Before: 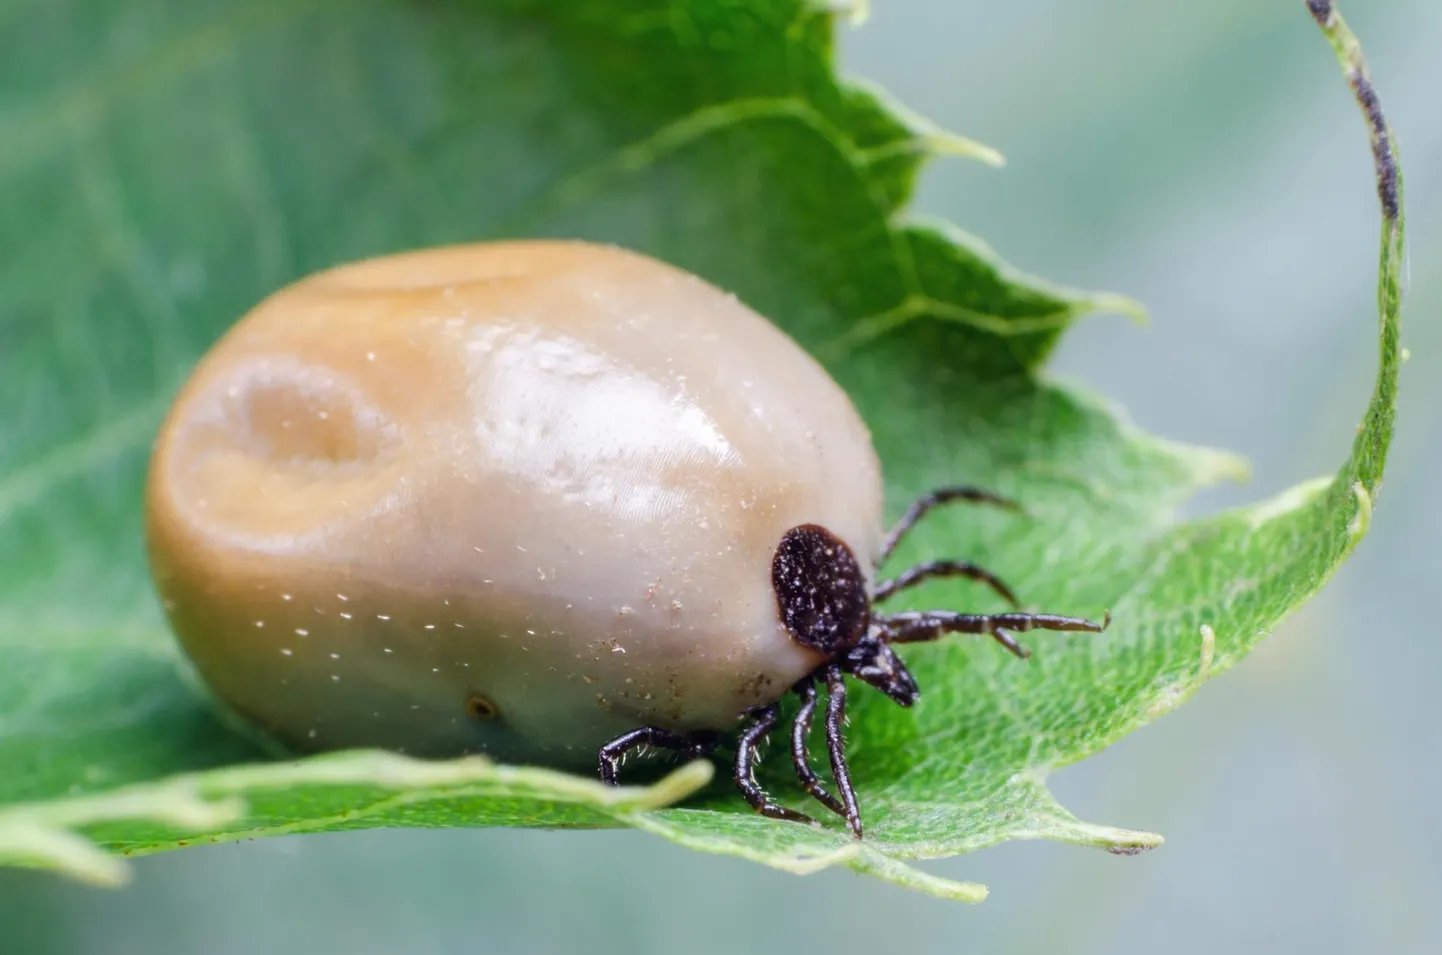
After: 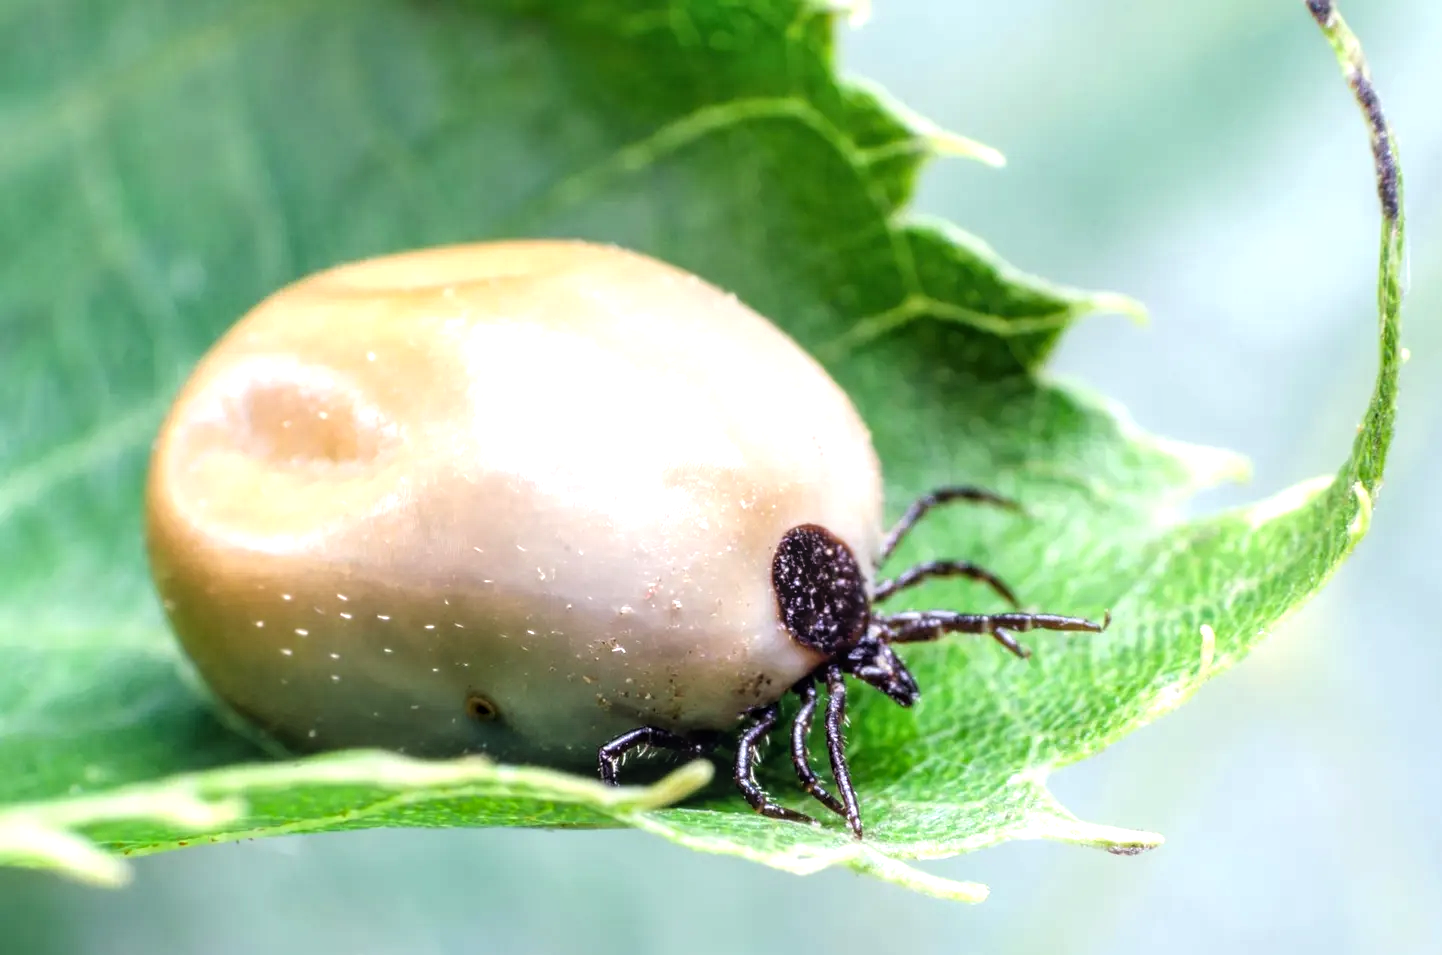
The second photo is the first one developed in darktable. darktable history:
tone equalizer: -8 EV -0.759 EV, -7 EV -0.717 EV, -6 EV -0.624 EV, -5 EV -0.422 EV, -3 EV 0.404 EV, -2 EV 0.6 EV, -1 EV 0.696 EV, +0 EV 0.768 EV
local contrast: on, module defaults
